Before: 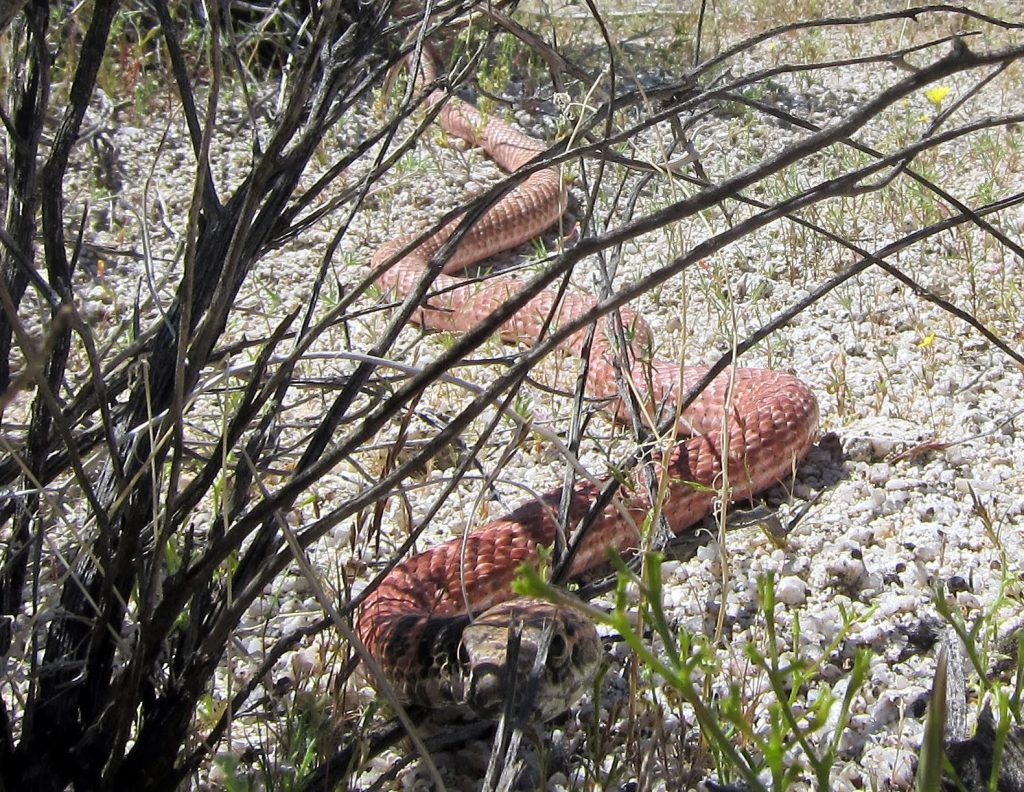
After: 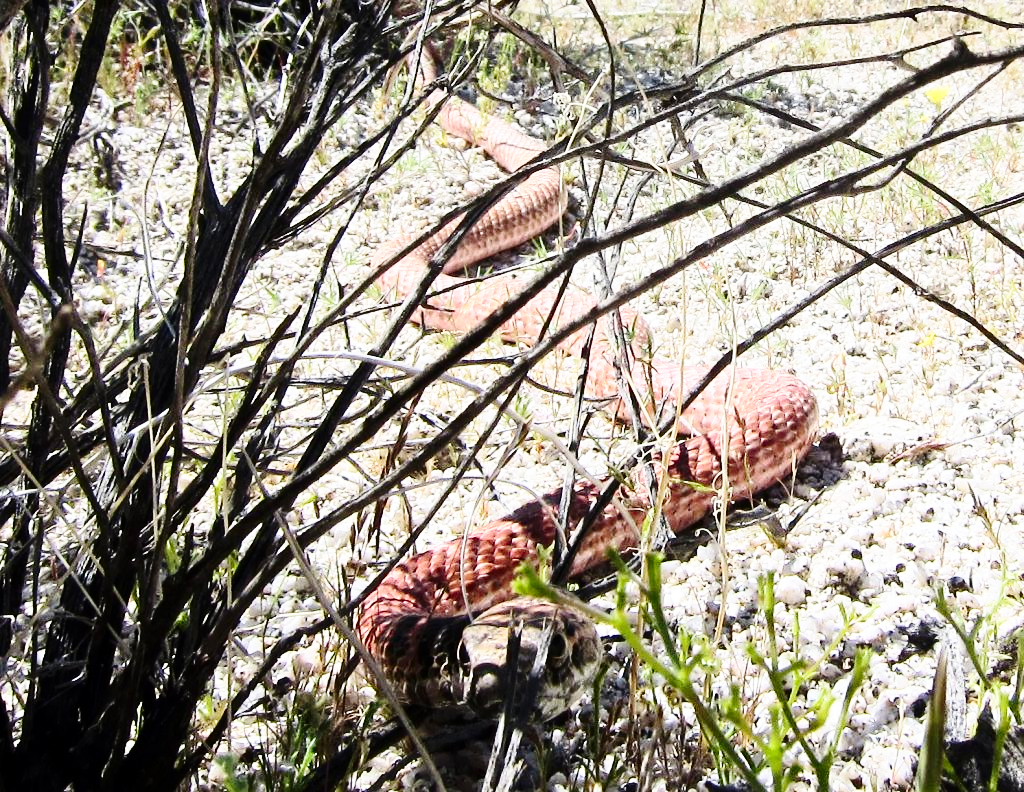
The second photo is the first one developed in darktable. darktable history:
base curve: curves: ch0 [(0, 0) (0.028, 0.03) (0.121, 0.232) (0.46, 0.748) (0.859, 0.968) (1, 1)], preserve colors none
contrast brightness saturation: contrast 0.28
